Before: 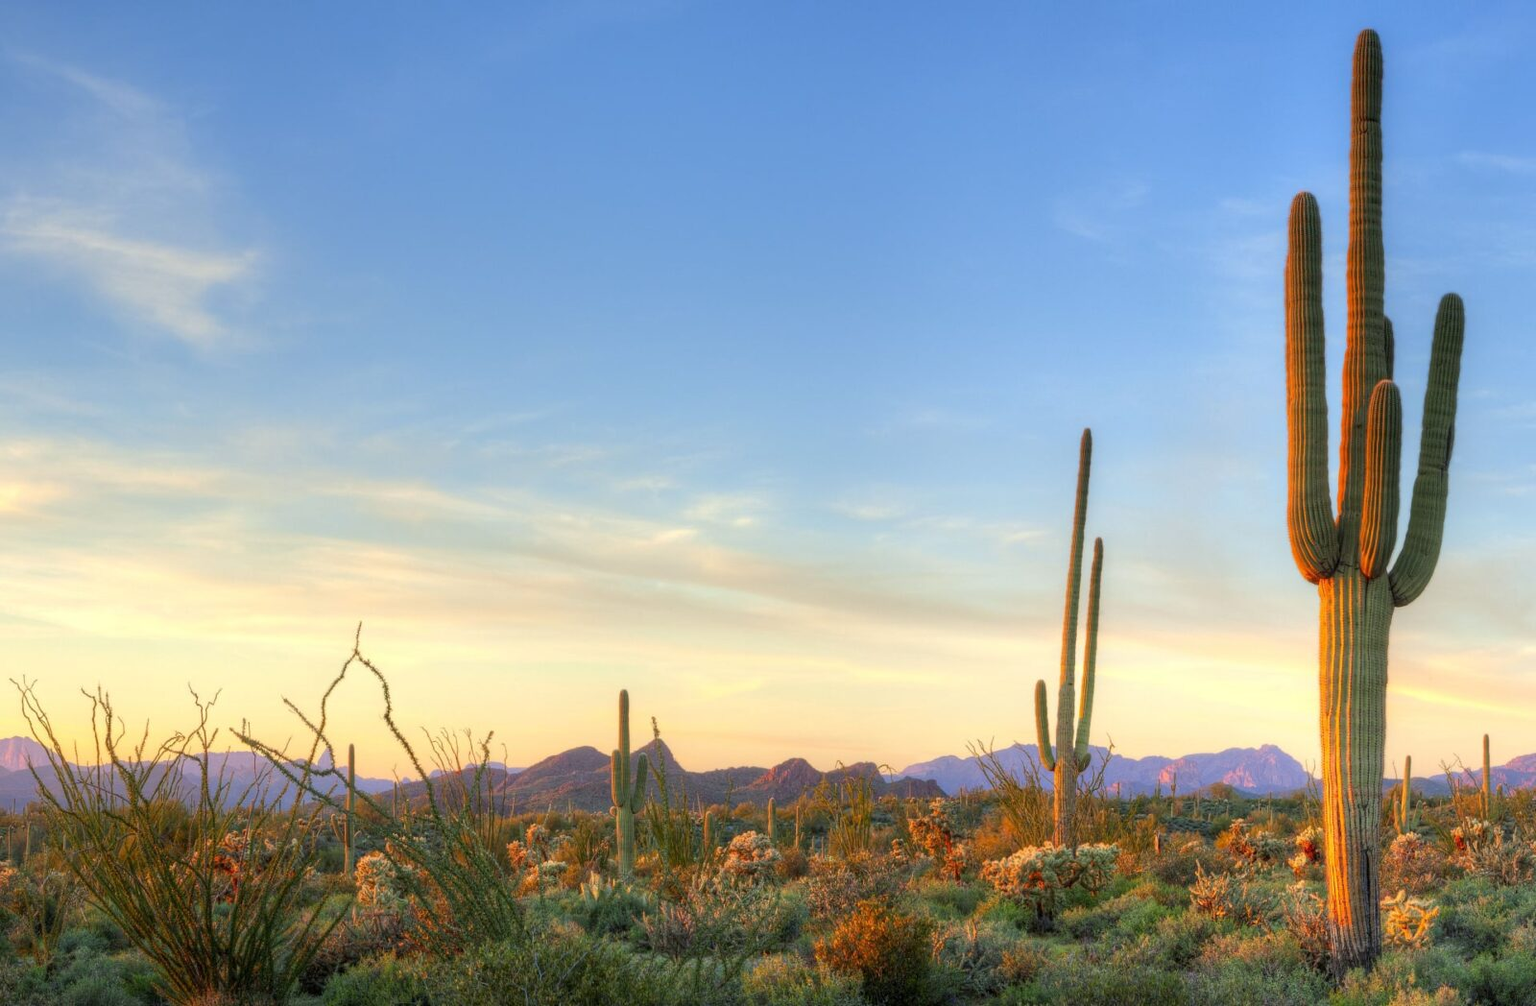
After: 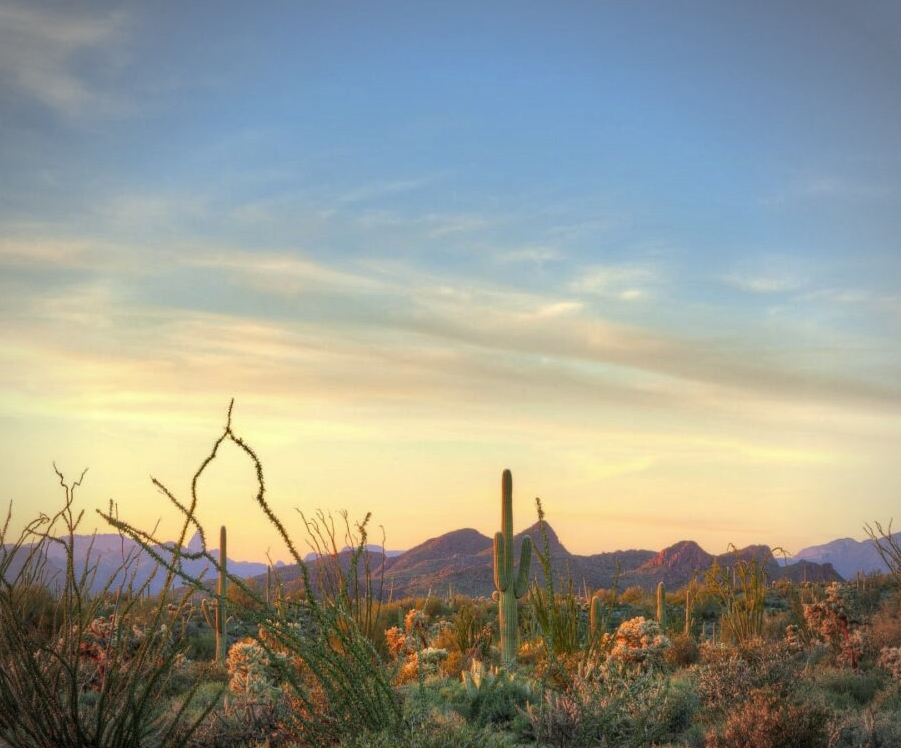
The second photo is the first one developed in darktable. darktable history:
vignetting: automatic ratio true
shadows and highlights: soften with gaussian
crop: left 8.966%, top 23.852%, right 34.699%, bottom 4.703%
